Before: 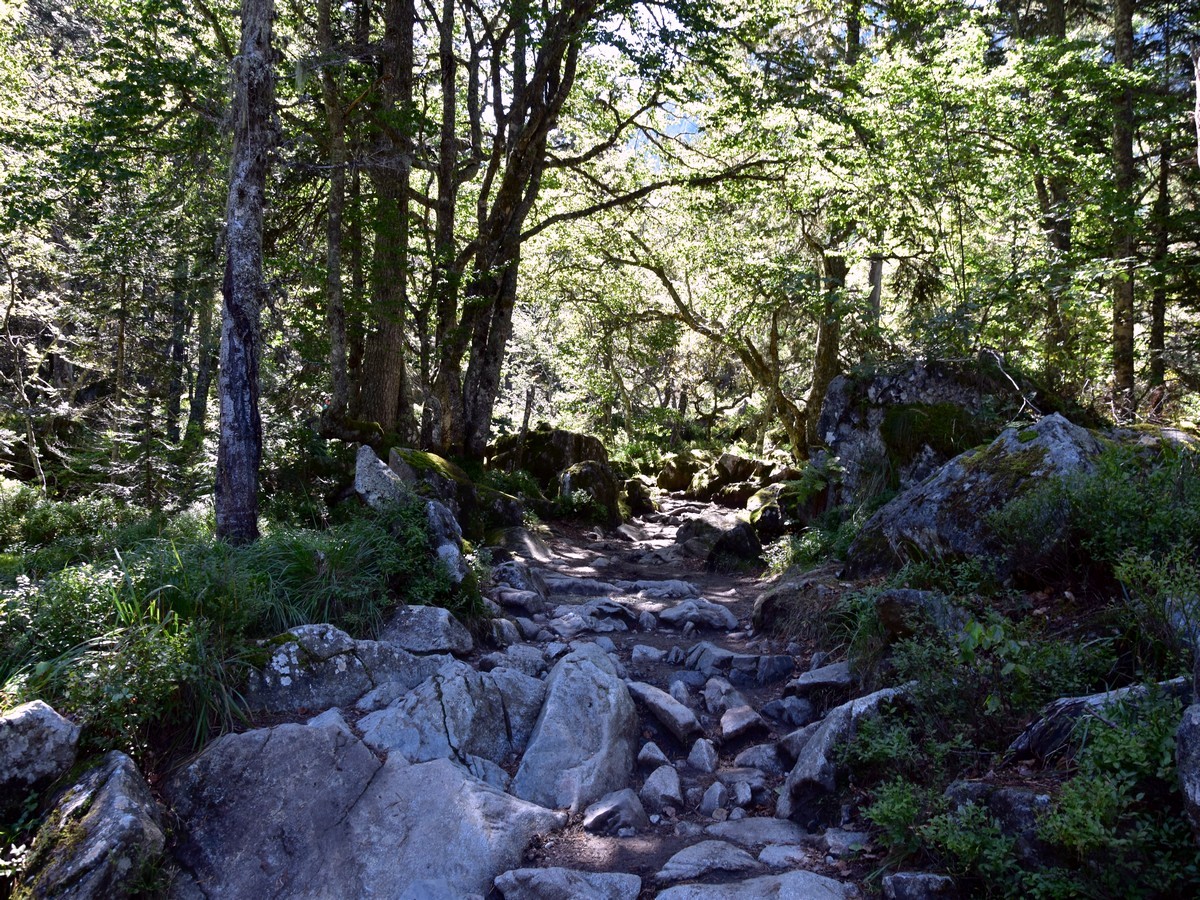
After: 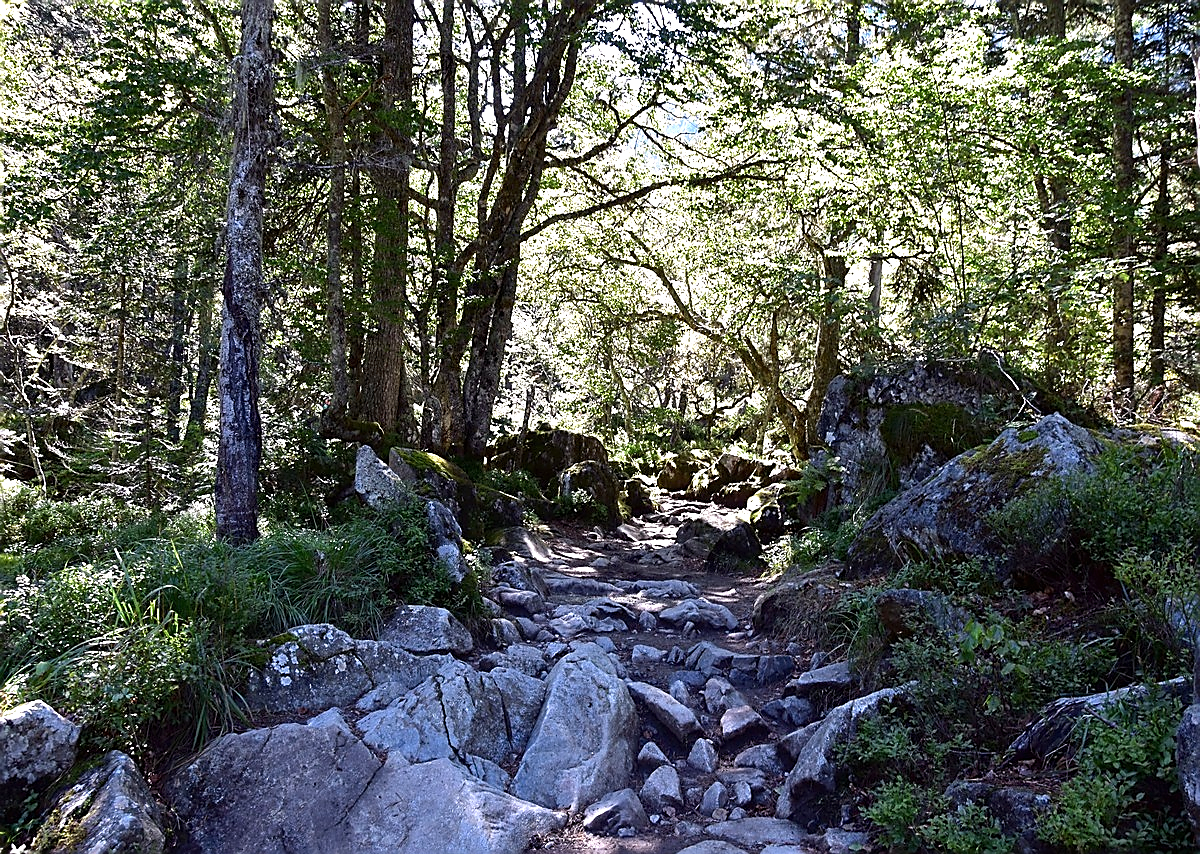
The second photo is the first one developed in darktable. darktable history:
crop and rotate: top 0.014%, bottom 5.093%
exposure: black level correction 0, exposure 0.498 EV, compensate highlight preservation false
sharpen: radius 1.395, amount 1.254, threshold 0.685
